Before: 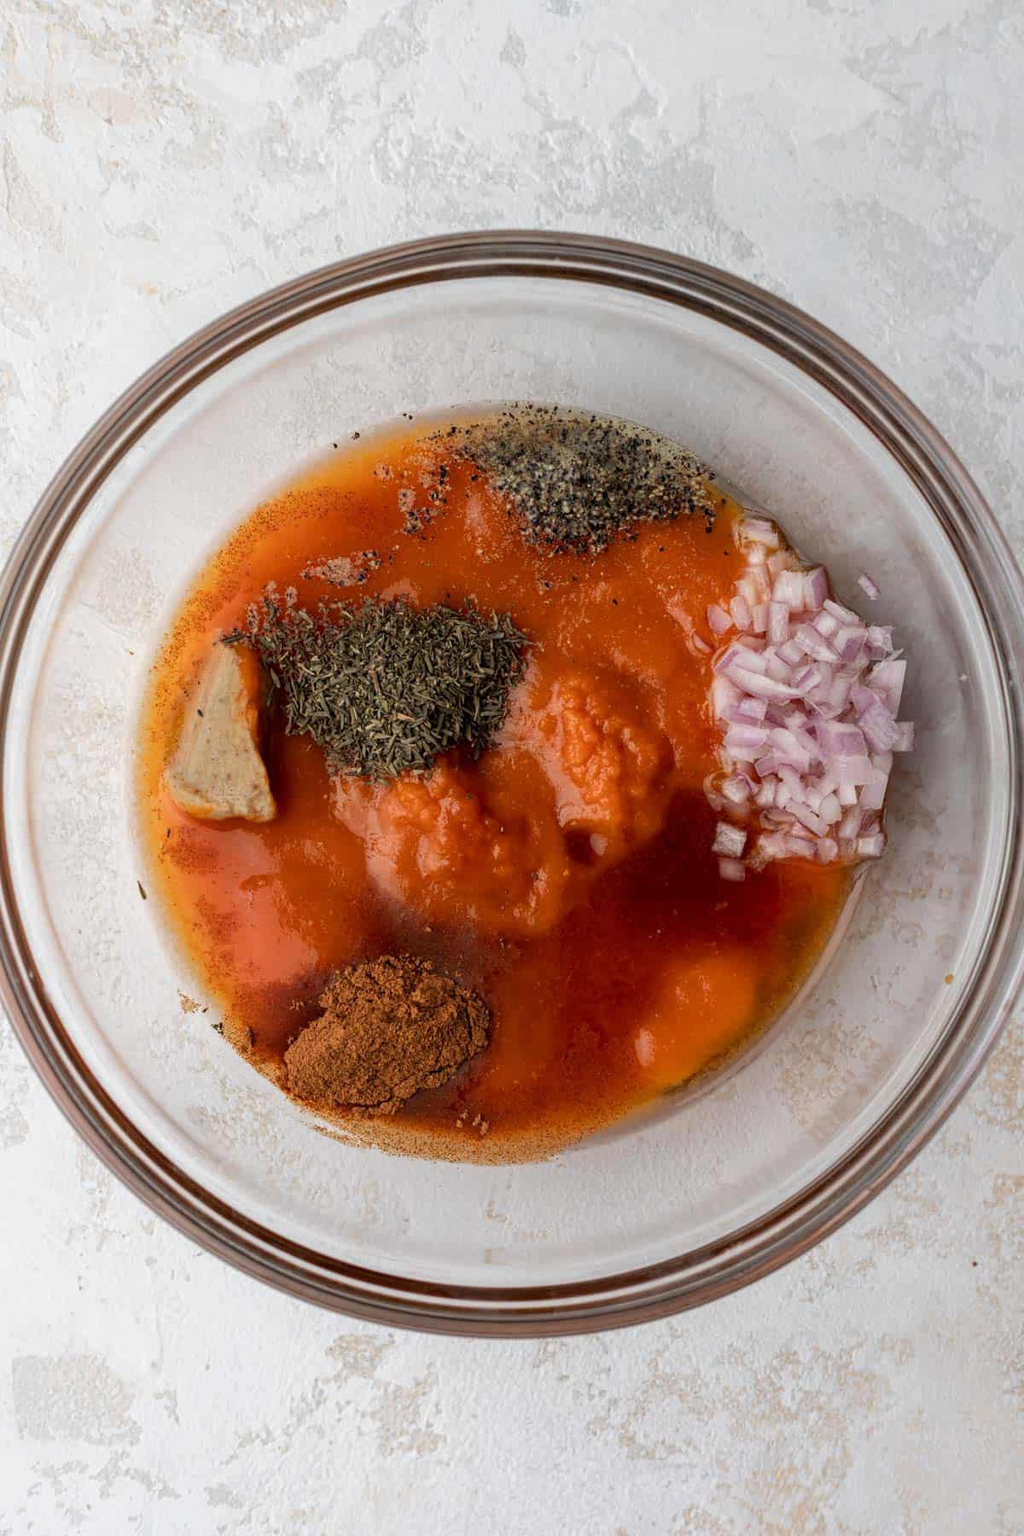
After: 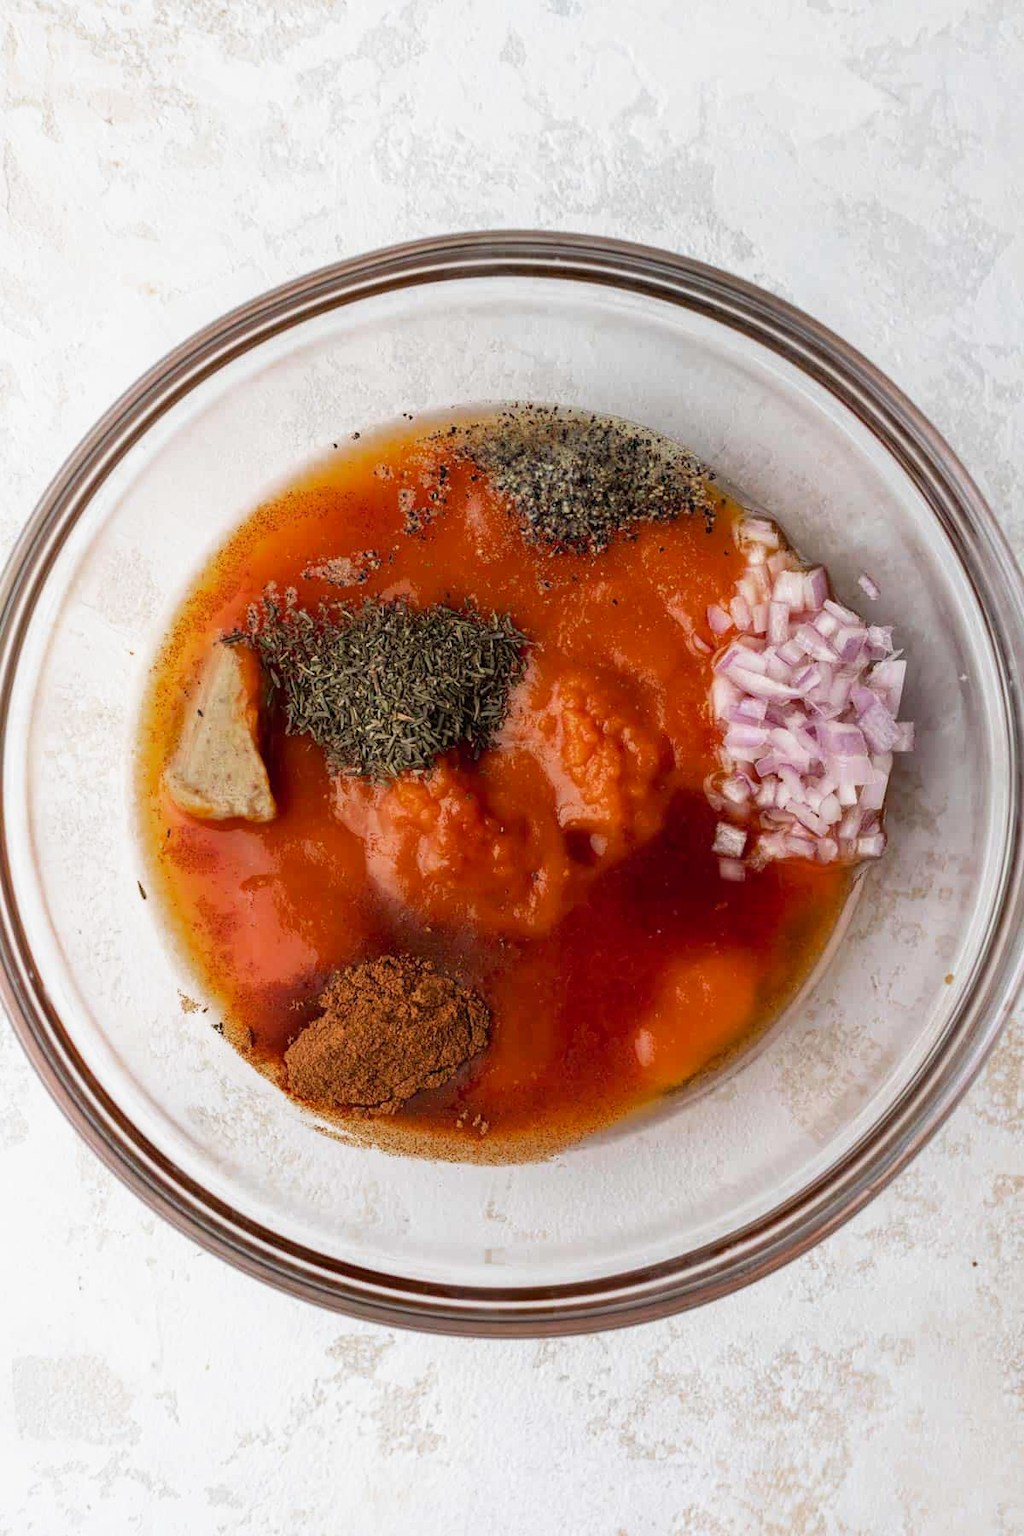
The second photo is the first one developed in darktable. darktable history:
color zones: curves: ch0 [(0.018, 0.548) (0.197, 0.654) (0.425, 0.447) (0.605, 0.658) (0.732, 0.579)]; ch1 [(0.105, 0.531) (0.224, 0.531) (0.386, 0.39) (0.618, 0.456) (0.732, 0.456) (0.956, 0.421)]; ch2 [(0.039, 0.583) (0.215, 0.465) (0.399, 0.544) (0.465, 0.548) (0.614, 0.447) (0.724, 0.43) (0.882, 0.623) (0.956, 0.632)], mix -135.84%
base curve: curves: ch0 [(0, 0) (0.666, 0.806) (1, 1)], preserve colors none
